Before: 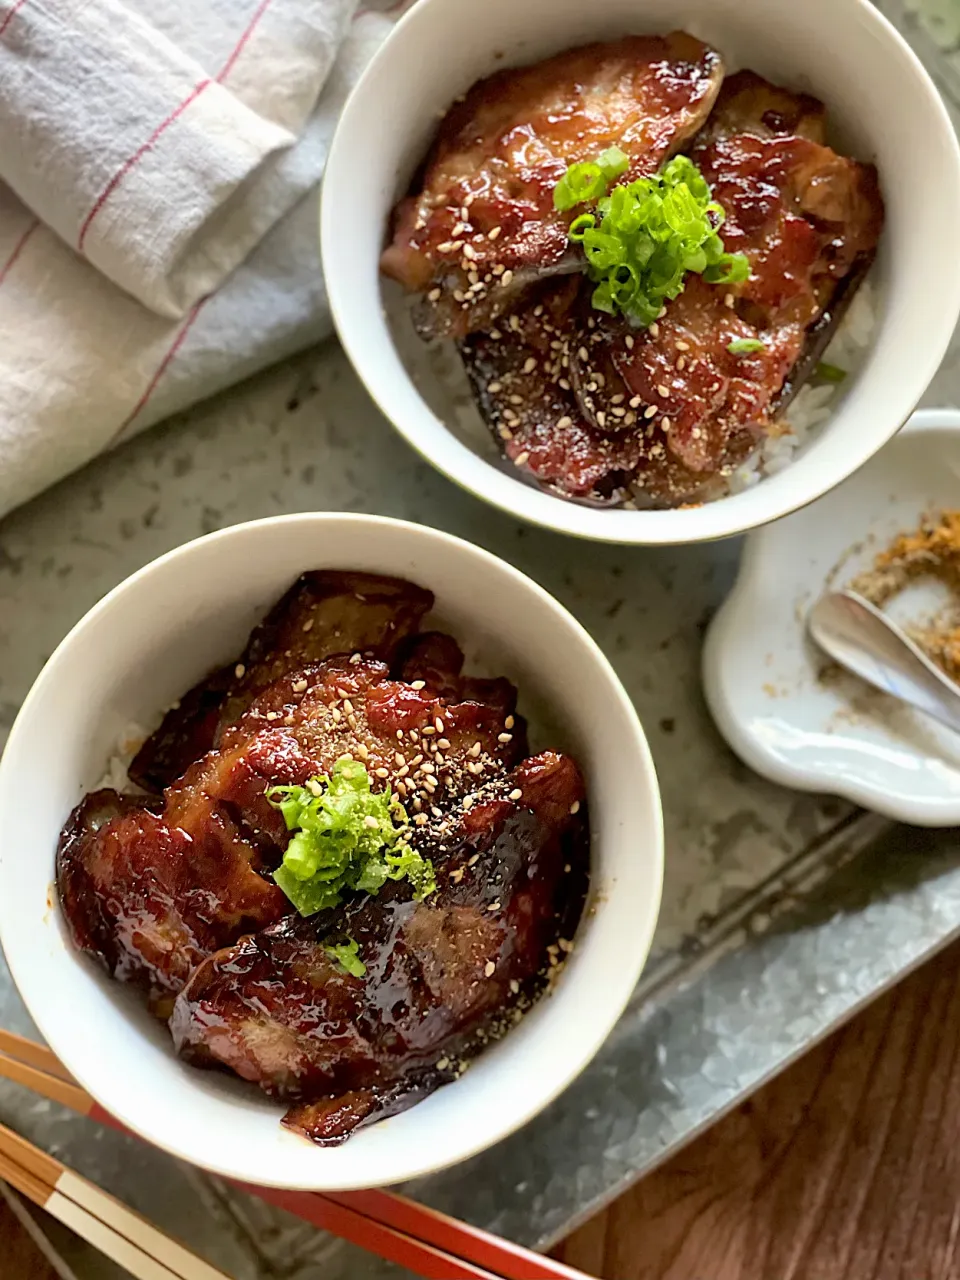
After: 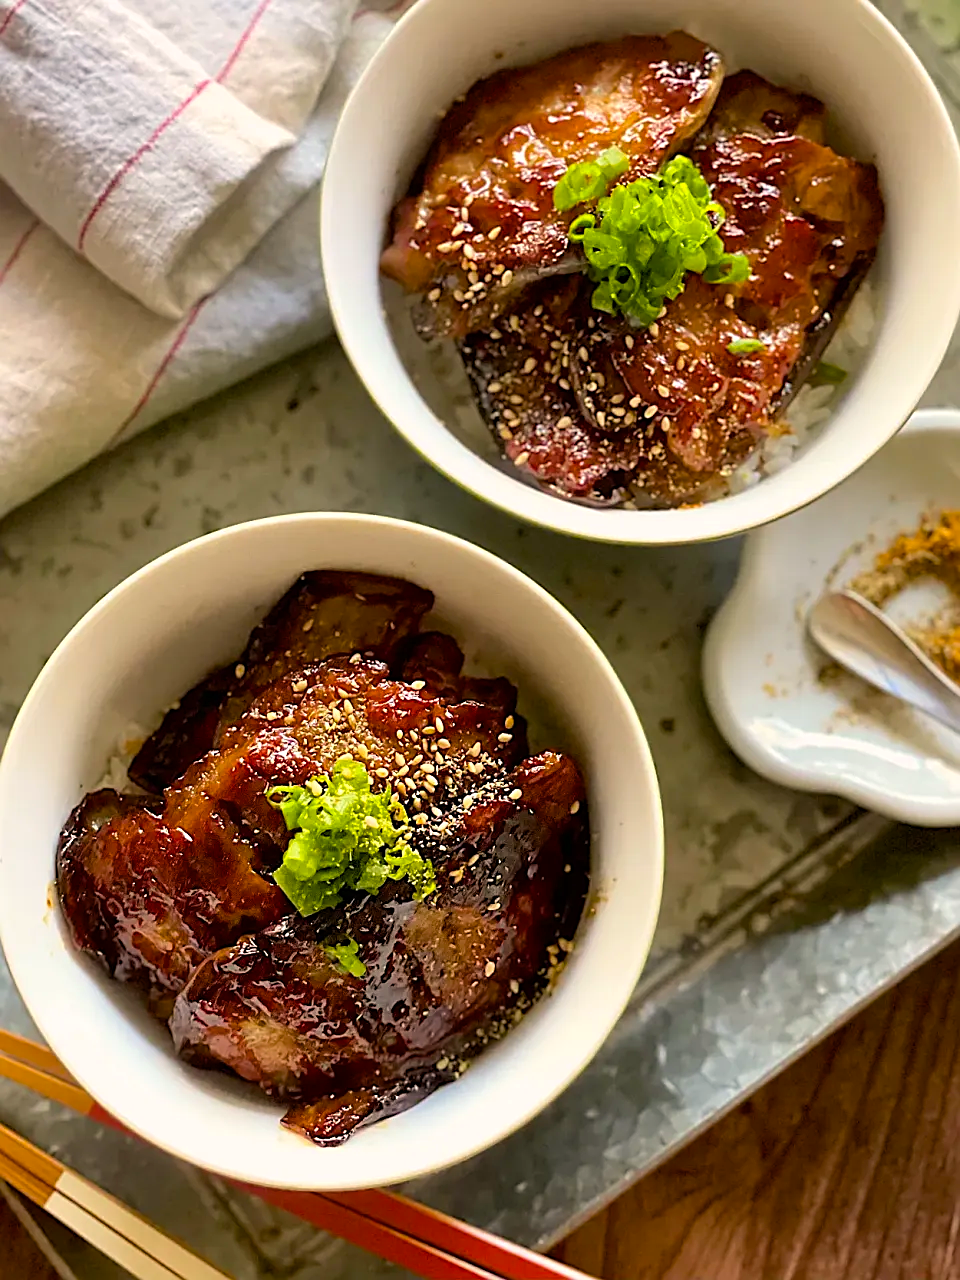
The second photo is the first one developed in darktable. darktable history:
sharpen: on, module defaults
color balance rgb: perceptual saturation grading › global saturation 25.387%, global vibrance 20%
color correction: highlights a* 3.84, highlights b* 5.14
